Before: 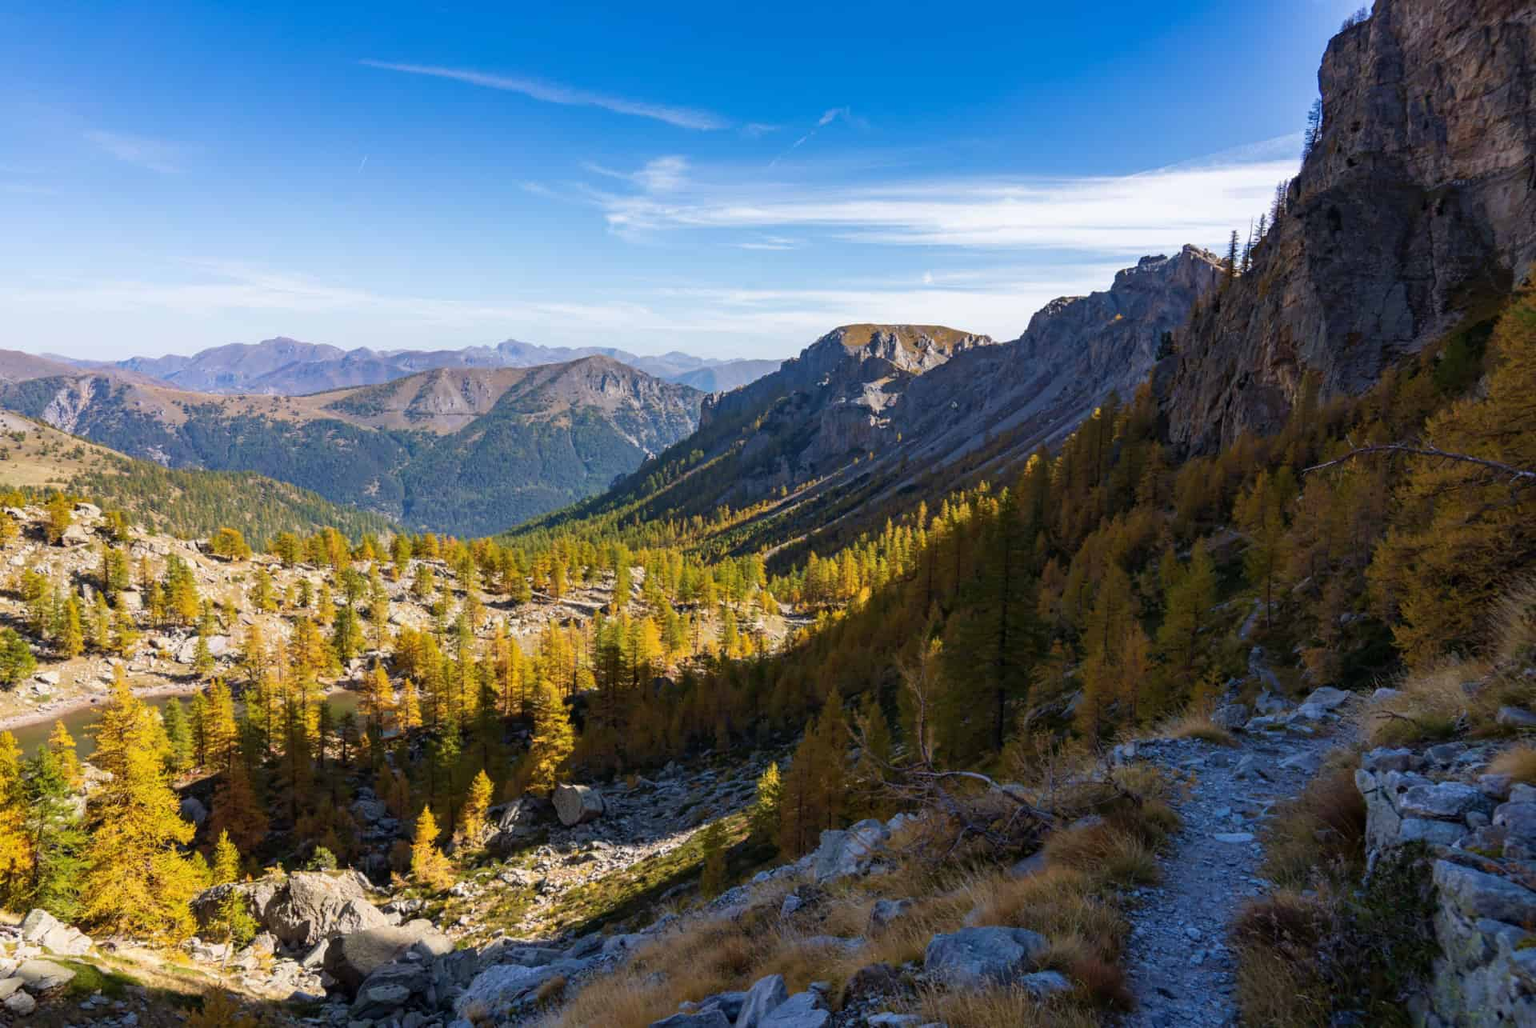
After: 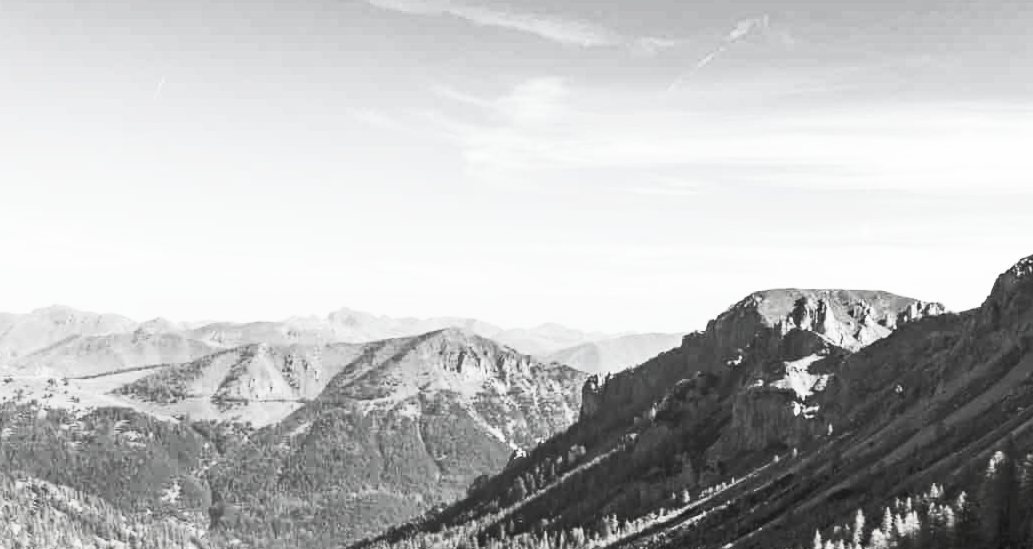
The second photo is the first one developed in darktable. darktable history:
contrast brightness saturation: contrast 0.529, brightness 0.478, saturation -0.983
crop: left 15.359%, top 9.147%, right 30.805%, bottom 48.115%
